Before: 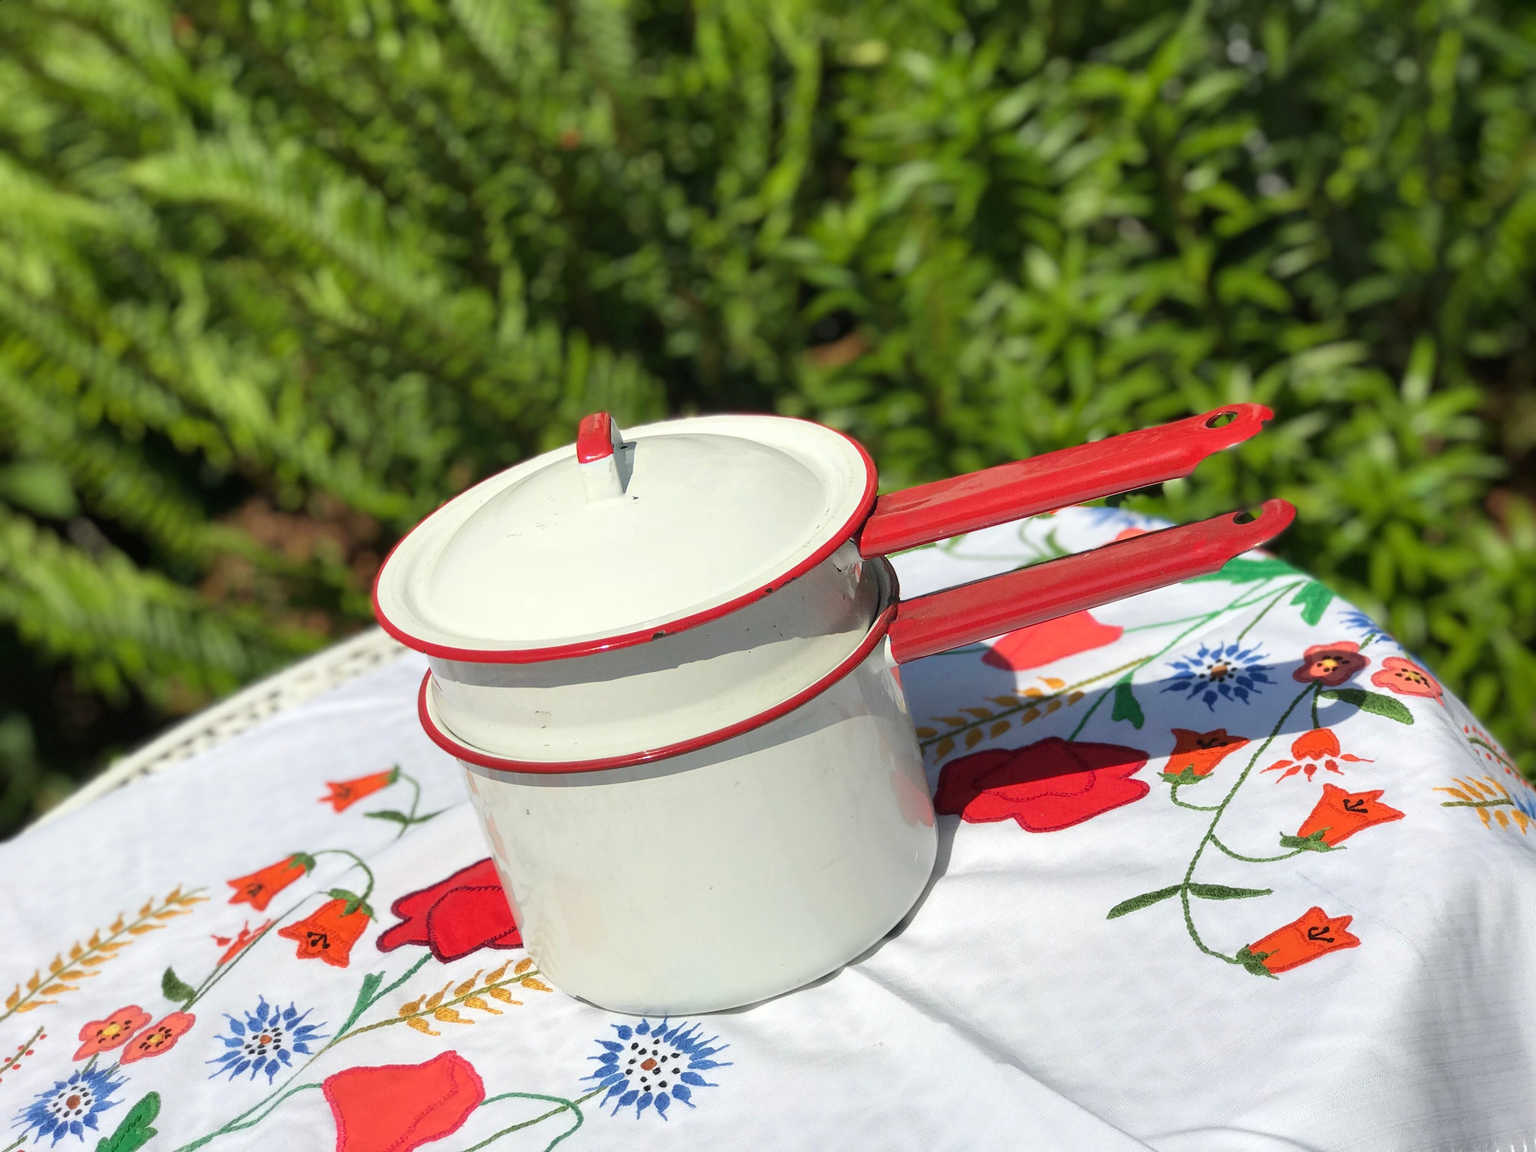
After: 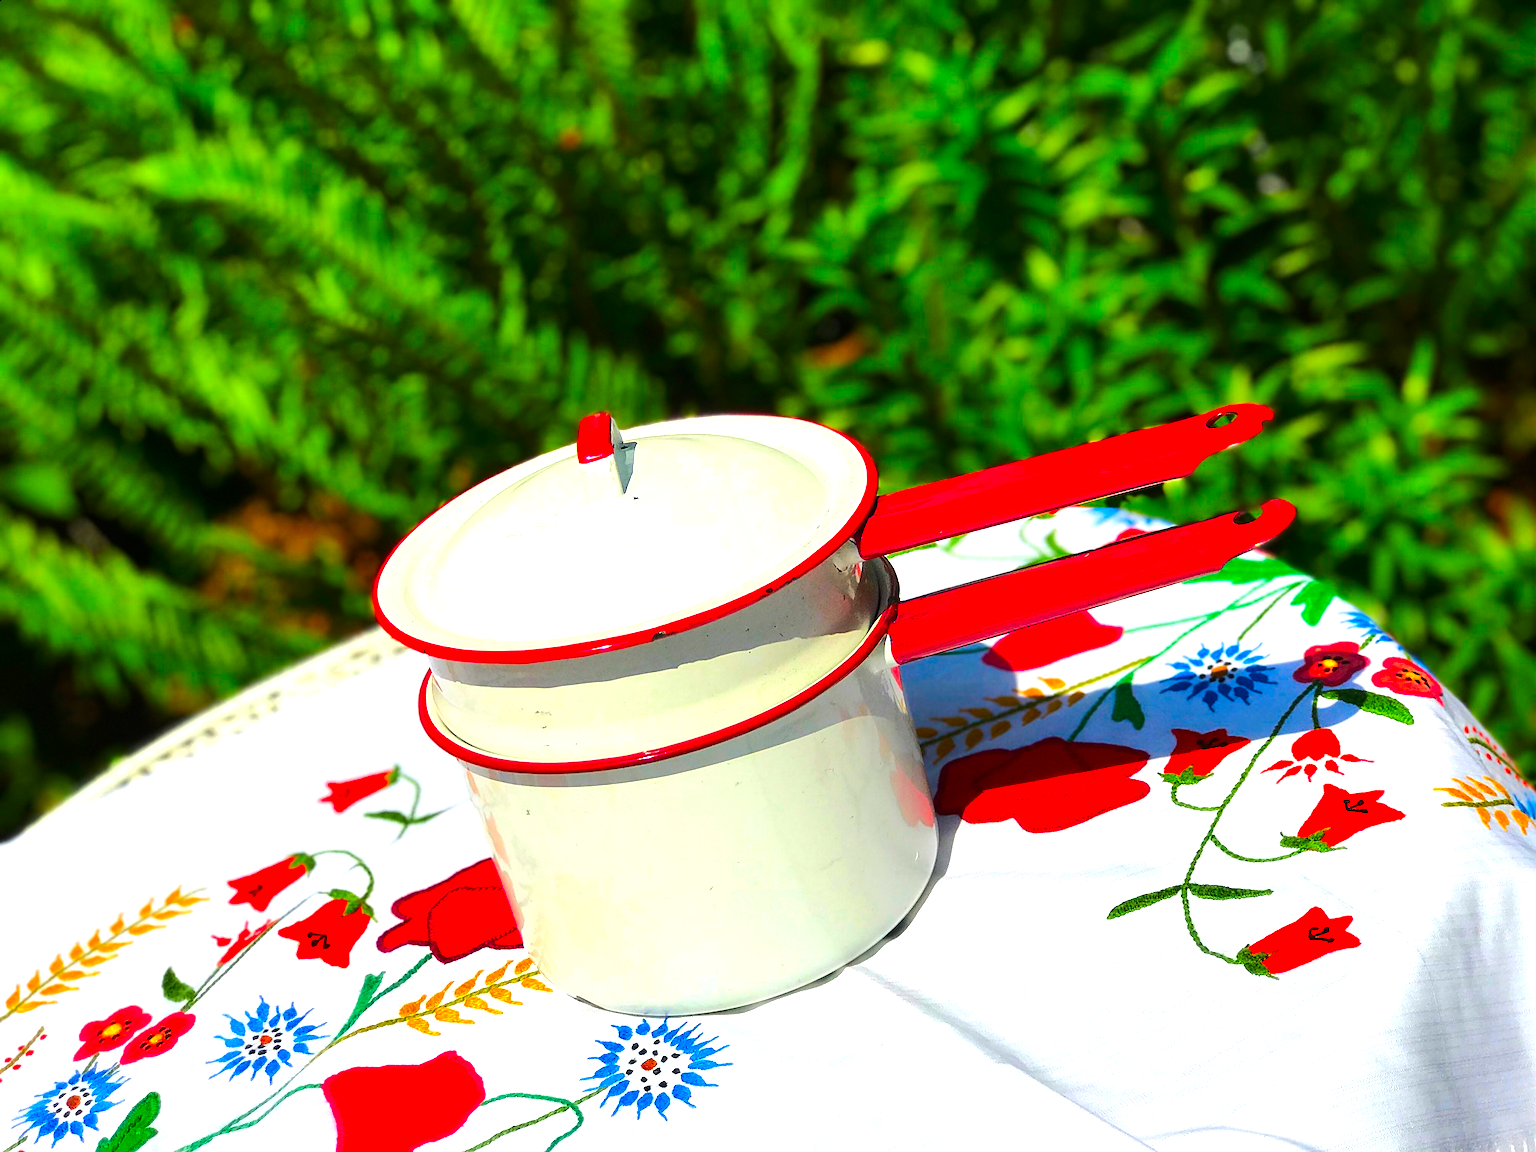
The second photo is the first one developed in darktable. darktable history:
sharpen: on, module defaults
color balance rgb: linear chroma grading › global chroma 6.757%, perceptual saturation grading › global saturation 0.941%, perceptual brilliance grading › highlights 18.255%, perceptual brilliance grading › mid-tones 31.092%, perceptual brilliance grading › shadows -31.081%, global vibrance 9.999%
color correction: highlights b* -0.042, saturation 2.11
tone equalizer: edges refinement/feathering 500, mask exposure compensation -1.57 EV, preserve details no
